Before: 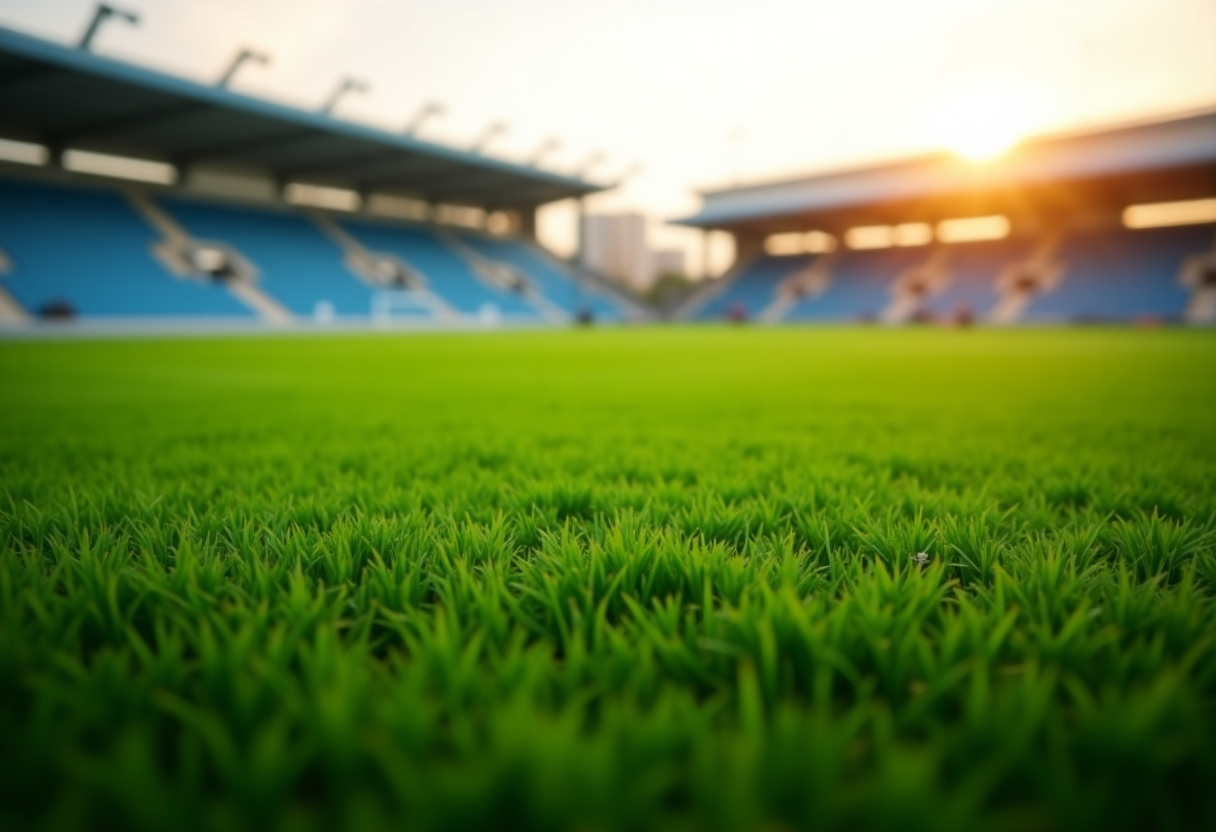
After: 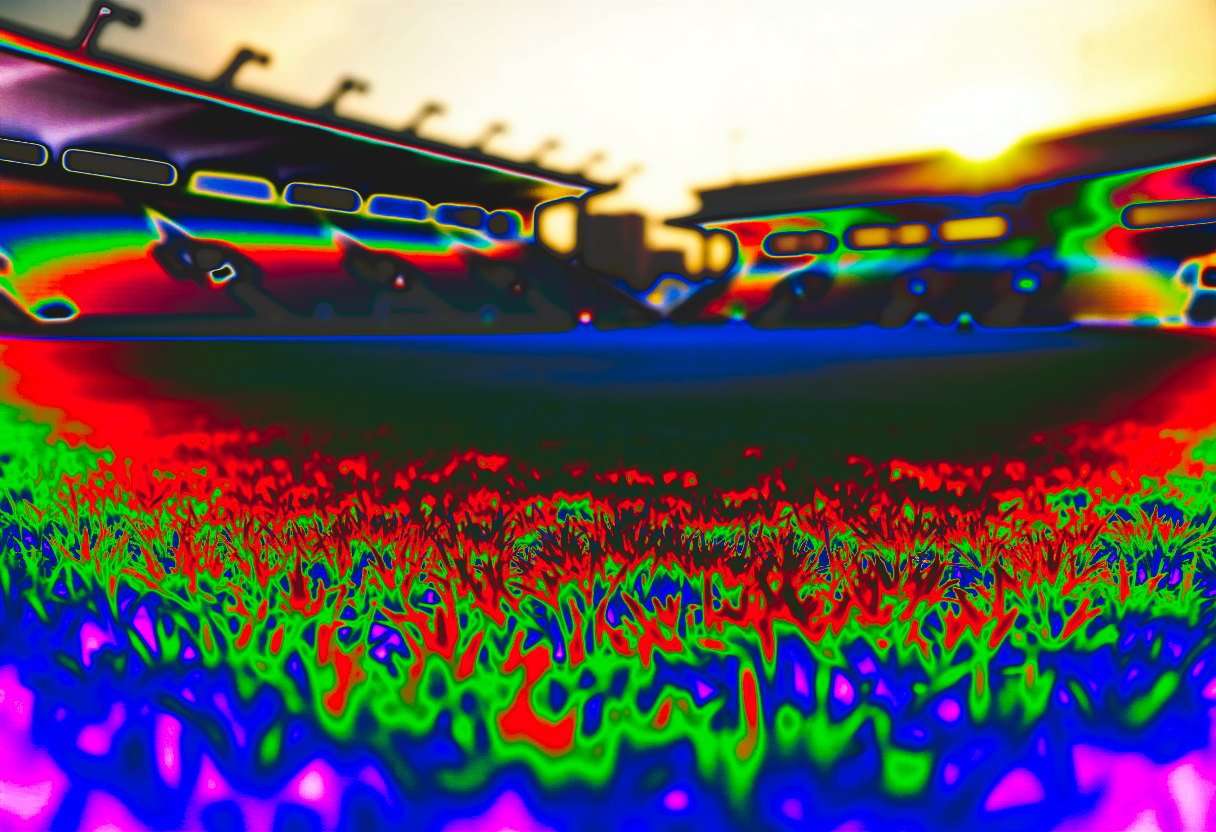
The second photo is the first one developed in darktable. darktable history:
base curve: curves: ch0 [(0, 0) (0.028, 0.03) (0.121, 0.232) (0.46, 0.748) (0.859, 0.968) (1, 1)], preserve colors none
tone curve: curves: ch0 [(0, 0) (0.003, 0.99) (0.011, 0.983) (0.025, 0.934) (0.044, 0.719) (0.069, 0.382) (0.1, 0.204) (0.136, 0.093) (0.177, 0.094) (0.224, 0.093) (0.277, 0.098) (0.335, 0.214) (0.399, 0.616) (0.468, 0.827) (0.543, 0.464) (0.623, 0.145) (0.709, 0.127) (0.801, 0.187) (0.898, 0.203) (1, 1)], preserve colors none
